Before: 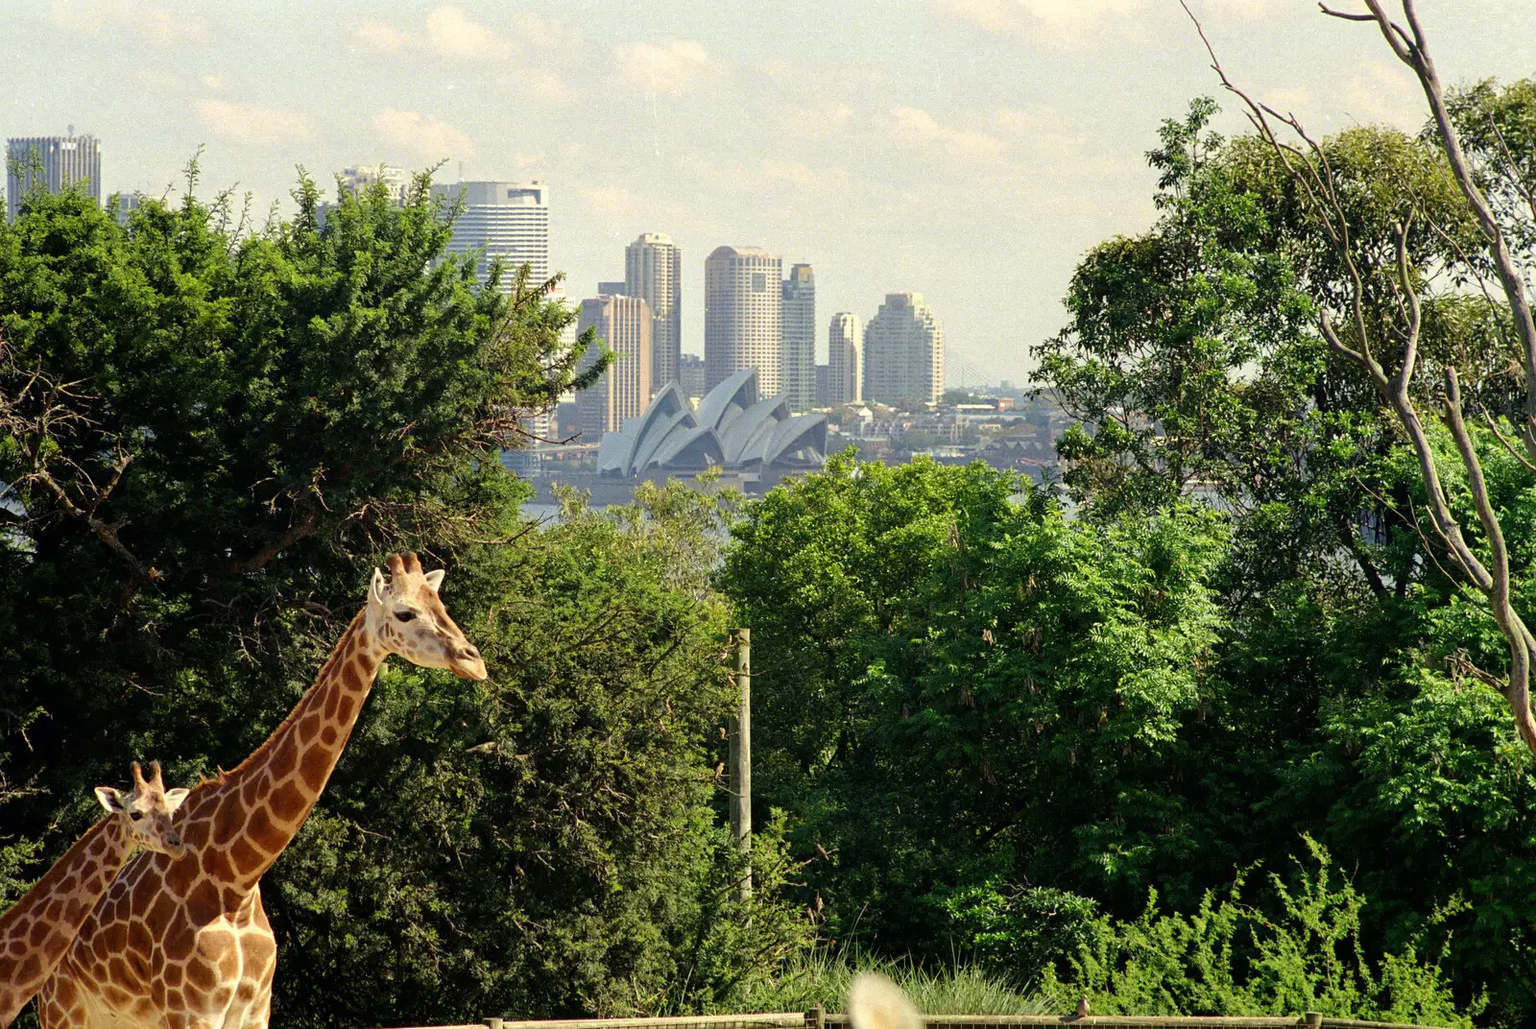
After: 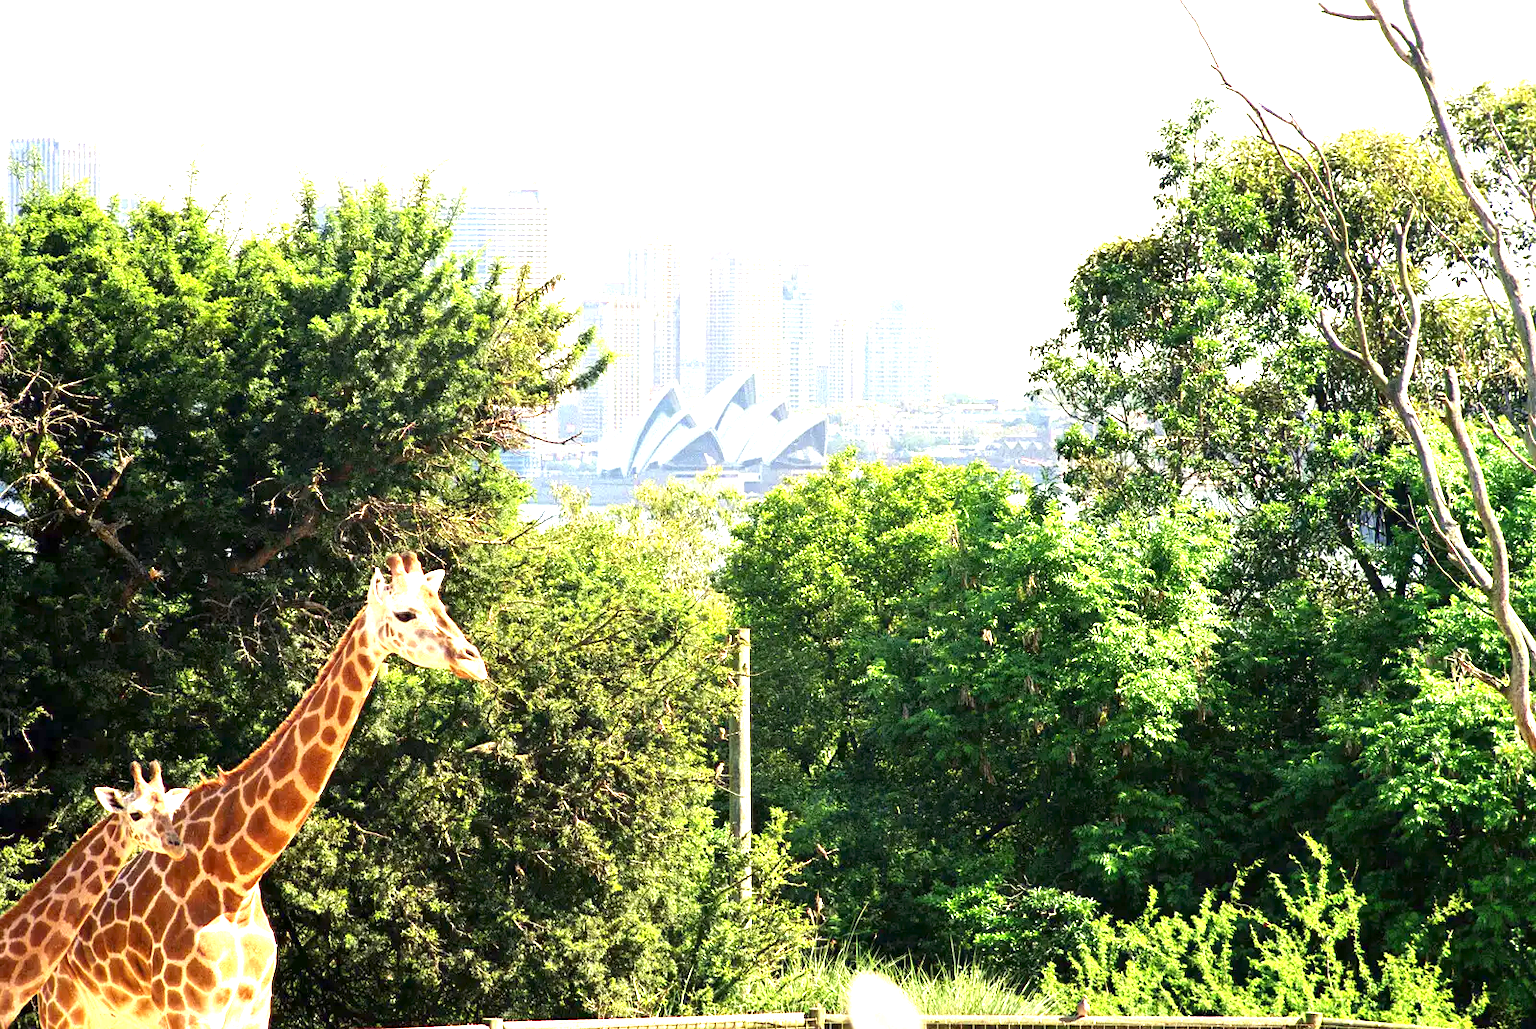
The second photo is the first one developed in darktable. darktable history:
exposure: exposure 1.991 EV, compensate highlight preservation false
